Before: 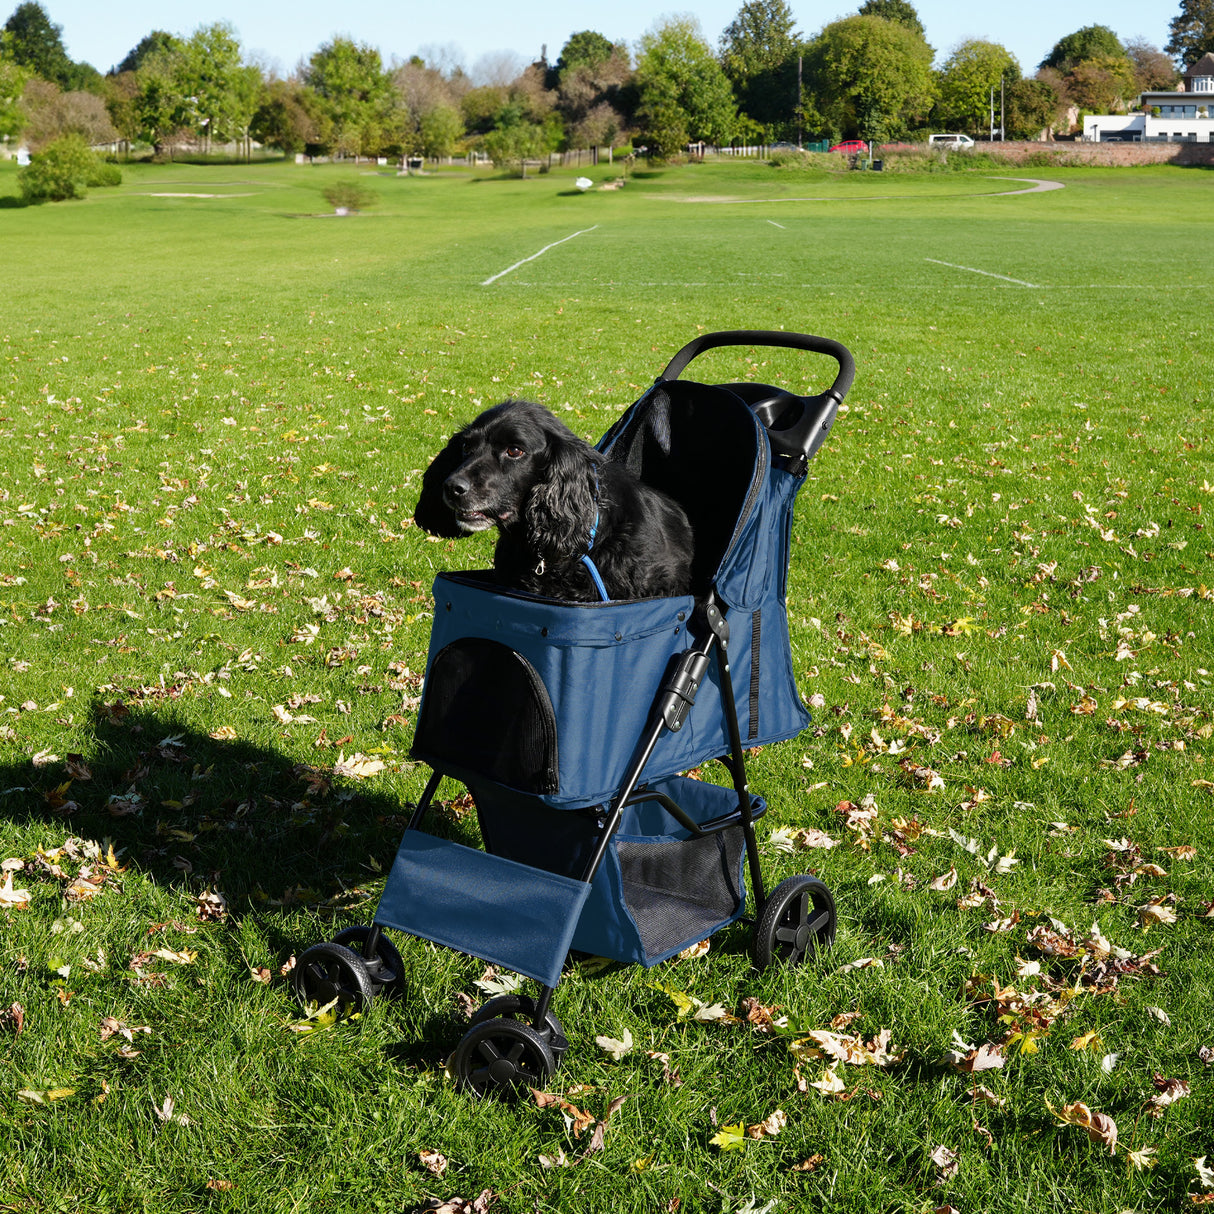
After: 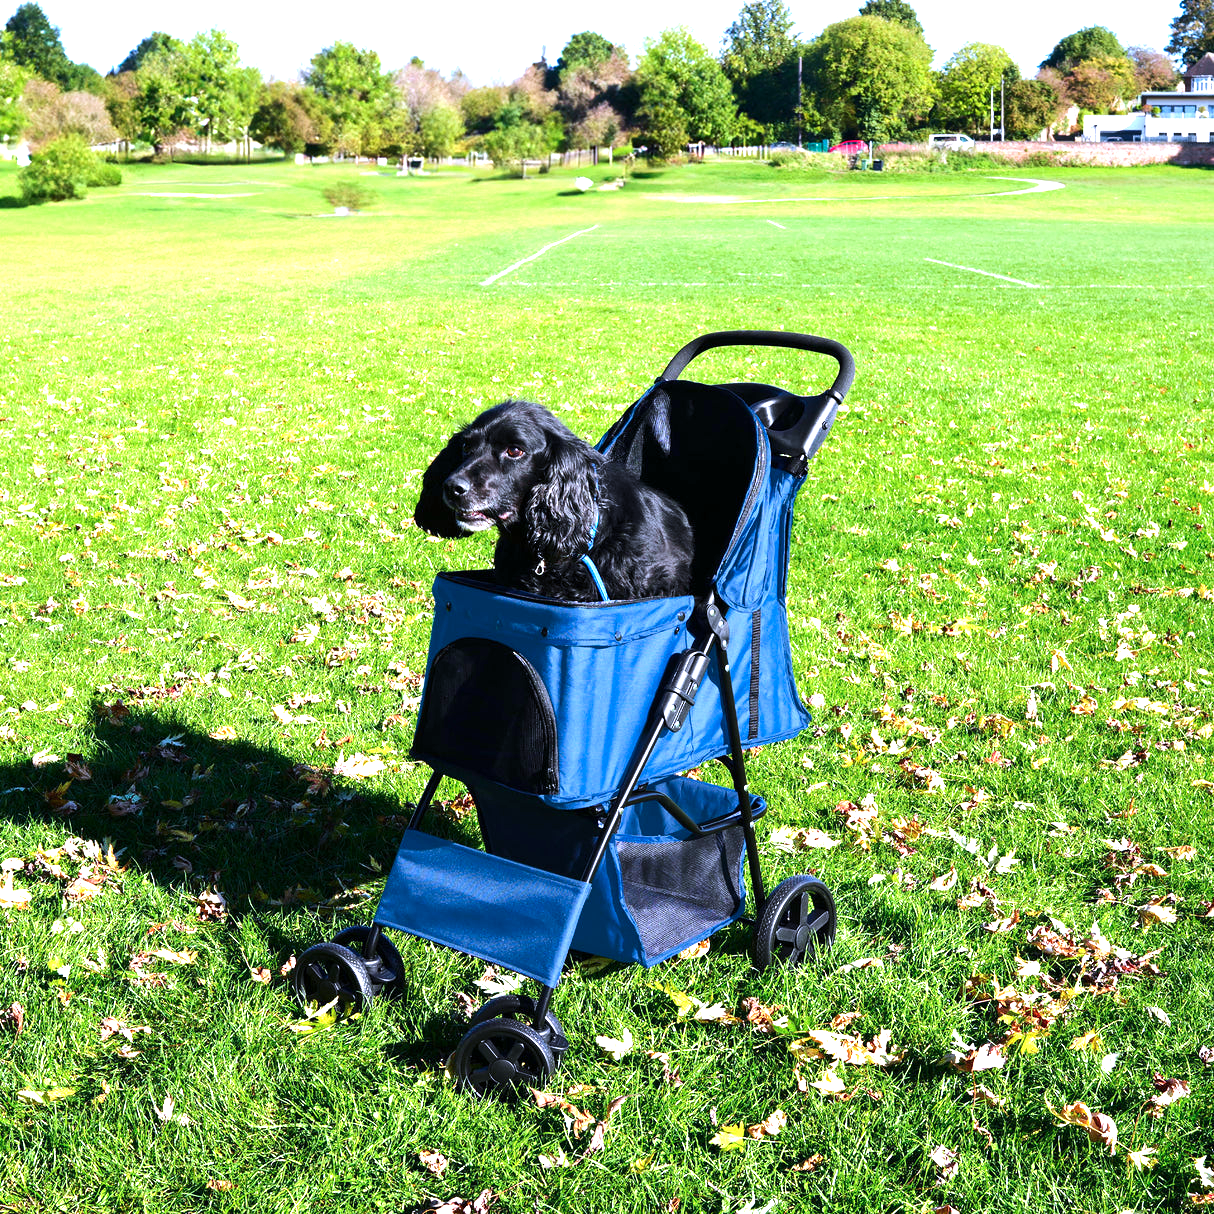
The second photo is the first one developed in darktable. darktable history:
contrast brightness saturation: contrast 0.08, saturation 0.2
exposure: exposure 0.999 EV, compensate highlight preservation false
velvia: strength 21.76%
color calibration: illuminant as shot in camera, x 0.377, y 0.392, temperature 4169.3 K, saturation algorithm version 1 (2020)
tone equalizer: -8 EV -0.417 EV, -7 EV -0.389 EV, -6 EV -0.333 EV, -5 EV -0.222 EV, -3 EV 0.222 EV, -2 EV 0.333 EV, -1 EV 0.389 EV, +0 EV 0.417 EV, edges refinement/feathering 500, mask exposure compensation -1.57 EV, preserve details no
